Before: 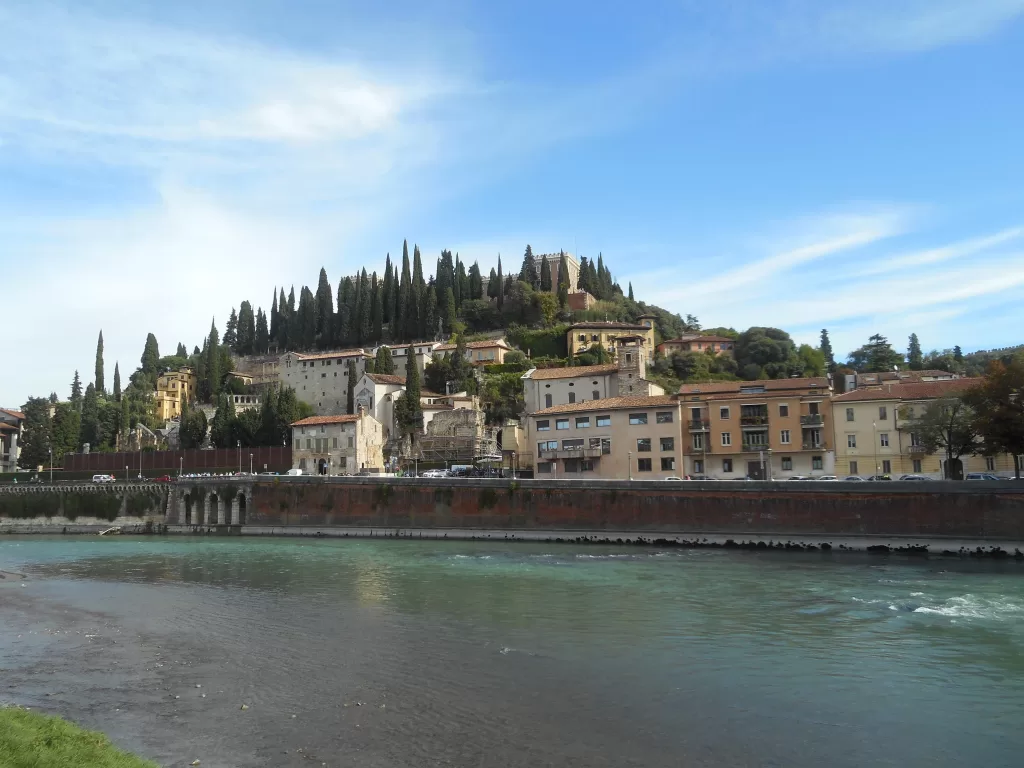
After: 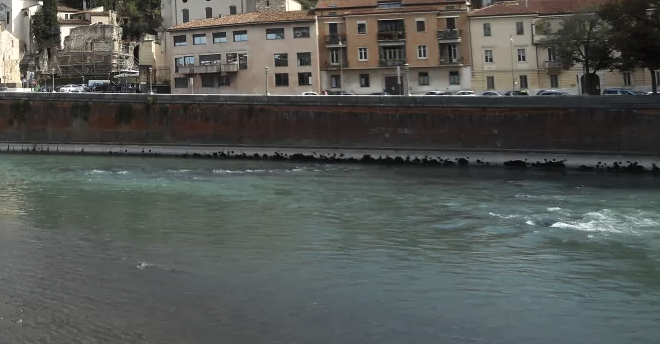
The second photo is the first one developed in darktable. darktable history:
crop and rotate: left 35.509%, top 50.238%, bottom 4.934%
tone equalizer: -8 EV -0.417 EV, -7 EV -0.389 EV, -6 EV -0.333 EV, -5 EV -0.222 EV, -3 EV 0.222 EV, -2 EV 0.333 EV, -1 EV 0.389 EV, +0 EV 0.417 EV, edges refinement/feathering 500, mask exposure compensation -1.57 EV, preserve details no
color zones: curves: ch0 [(0, 0.5) (0.125, 0.4) (0.25, 0.5) (0.375, 0.4) (0.5, 0.4) (0.625, 0.35) (0.75, 0.35) (0.875, 0.5)]; ch1 [(0, 0.35) (0.125, 0.45) (0.25, 0.35) (0.375, 0.35) (0.5, 0.35) (0.625, 0.35) (0.75, 0.45) (0.875, 0.35)]; ch2 [(0, 0.6) (0.125, 0.5) (0.25, 0.5) (0.375, 0.6) (0.5, 0.6) (0.625, 0.5) (0.75, 0.5) (0.875, 0.5)]
